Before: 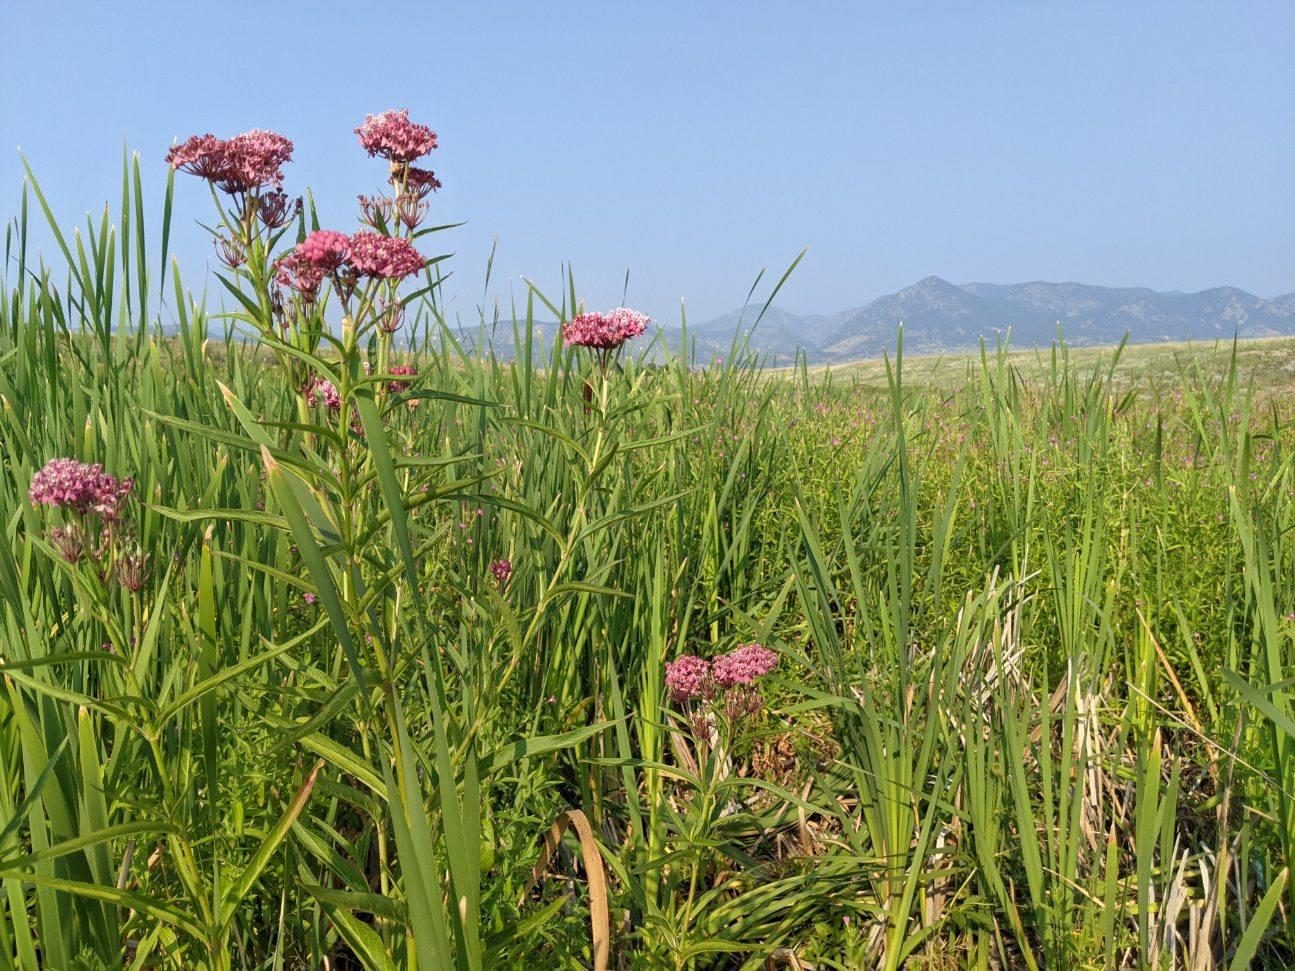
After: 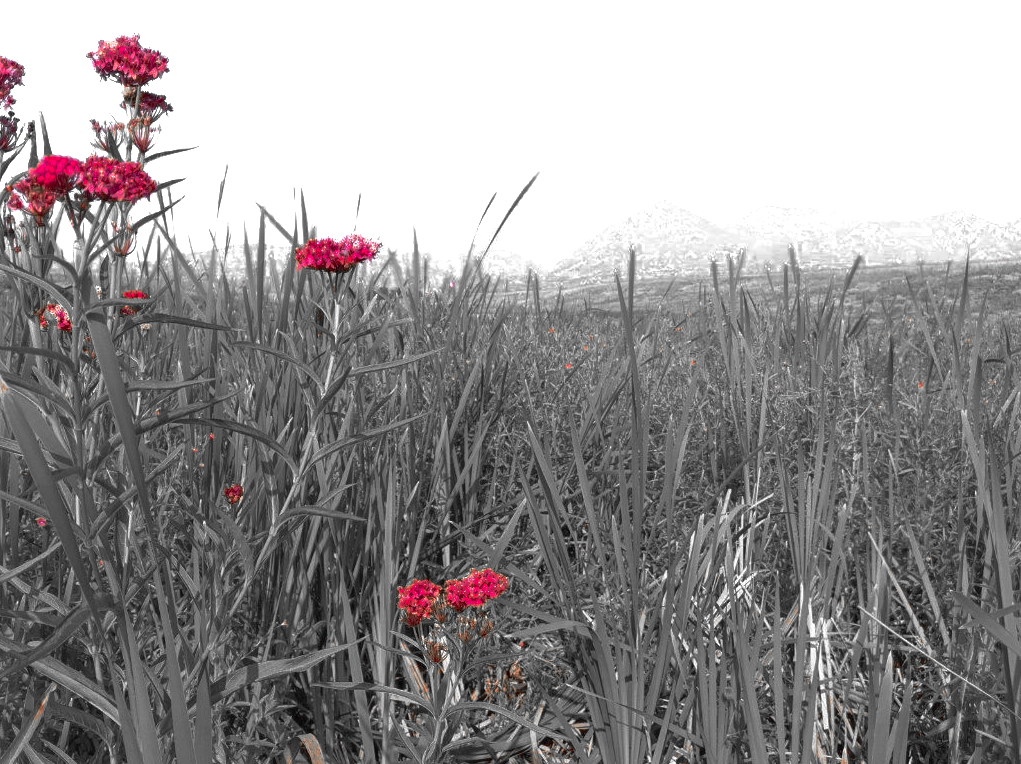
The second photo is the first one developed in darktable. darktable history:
exposure: black level correction -0.002, exposure 0.54 EV, compensate highlight preservation false
color zones: curves: ch0 [(0, 0.352) (0.143, 0.407) (0.286, 0.386) (0.429, 0.431) (0.571, 0.829) (0.714, 0.853) (0.857, 0.833) (1, 0.352)]; ch1 [(0, 0.604) (0.072, 0.726) (0.096, 0.608) (0.205, 0.007) (0.571, -0.006) (0.839, -0.013) (0.857, -0.012) (1, 0.604)]
crop and rotate: left 20.74%, top 7.912%, right 0.375%, bottom 13.378%
base curve: curves: ch0 [(0, 0) (0.595, 0.418) (1, 1)], preserve colors none
